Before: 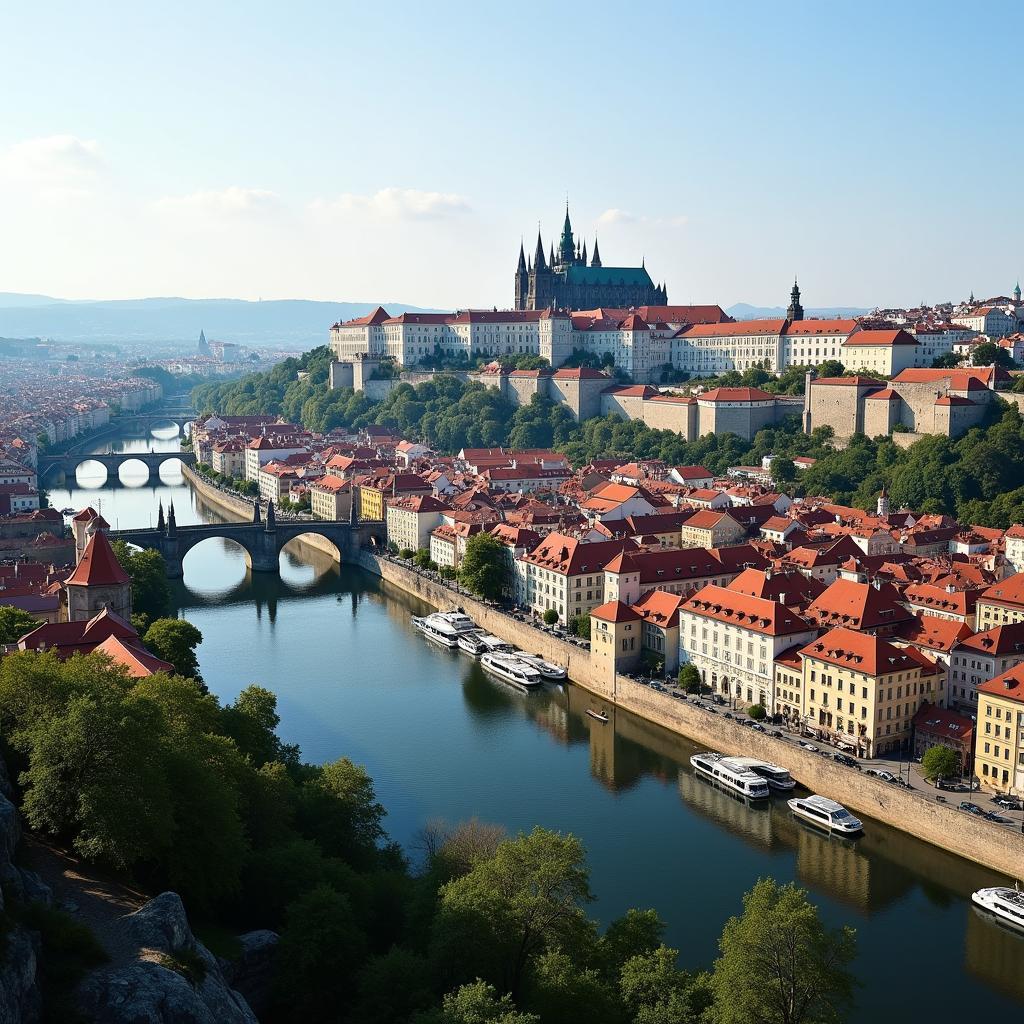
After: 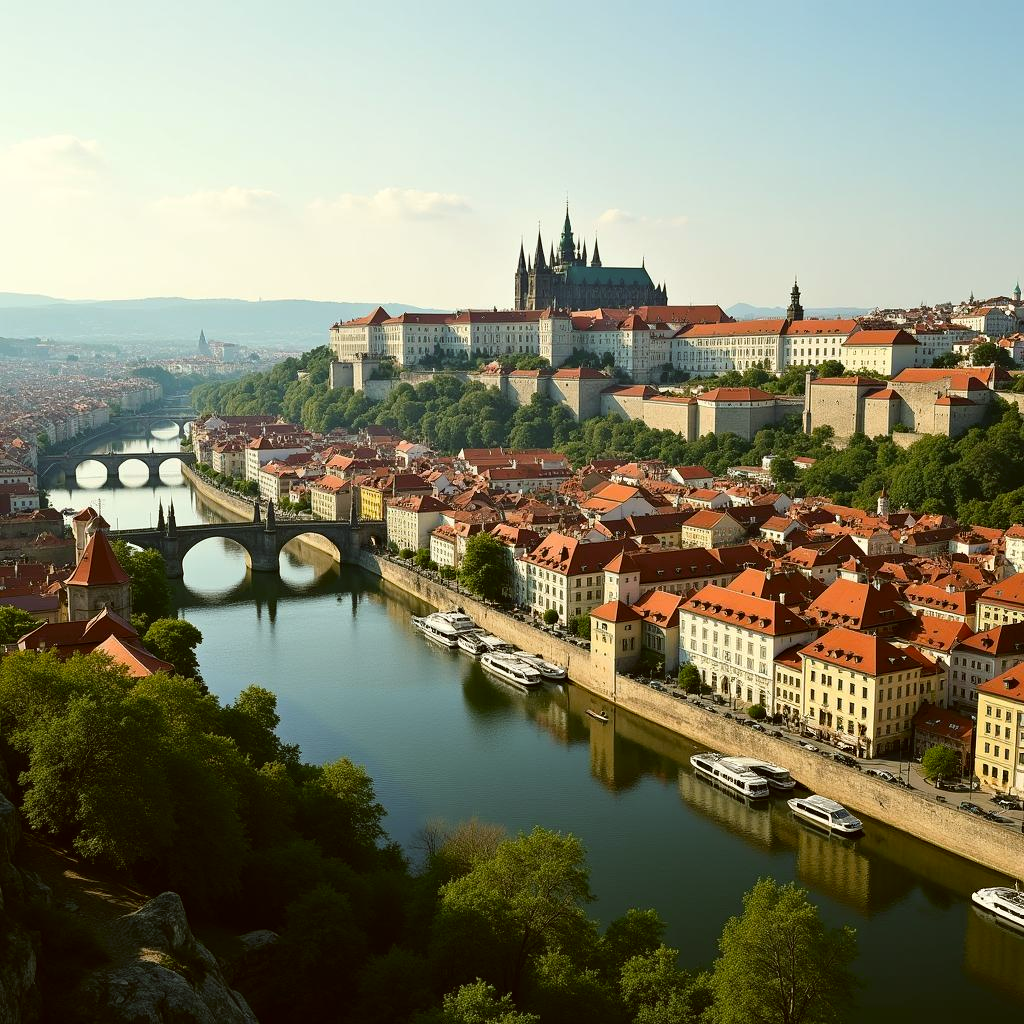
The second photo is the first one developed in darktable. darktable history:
color correction: highlights a* -1.42, highlights b* 10.27, shadows a* 0.386, shadows b* 19.64
